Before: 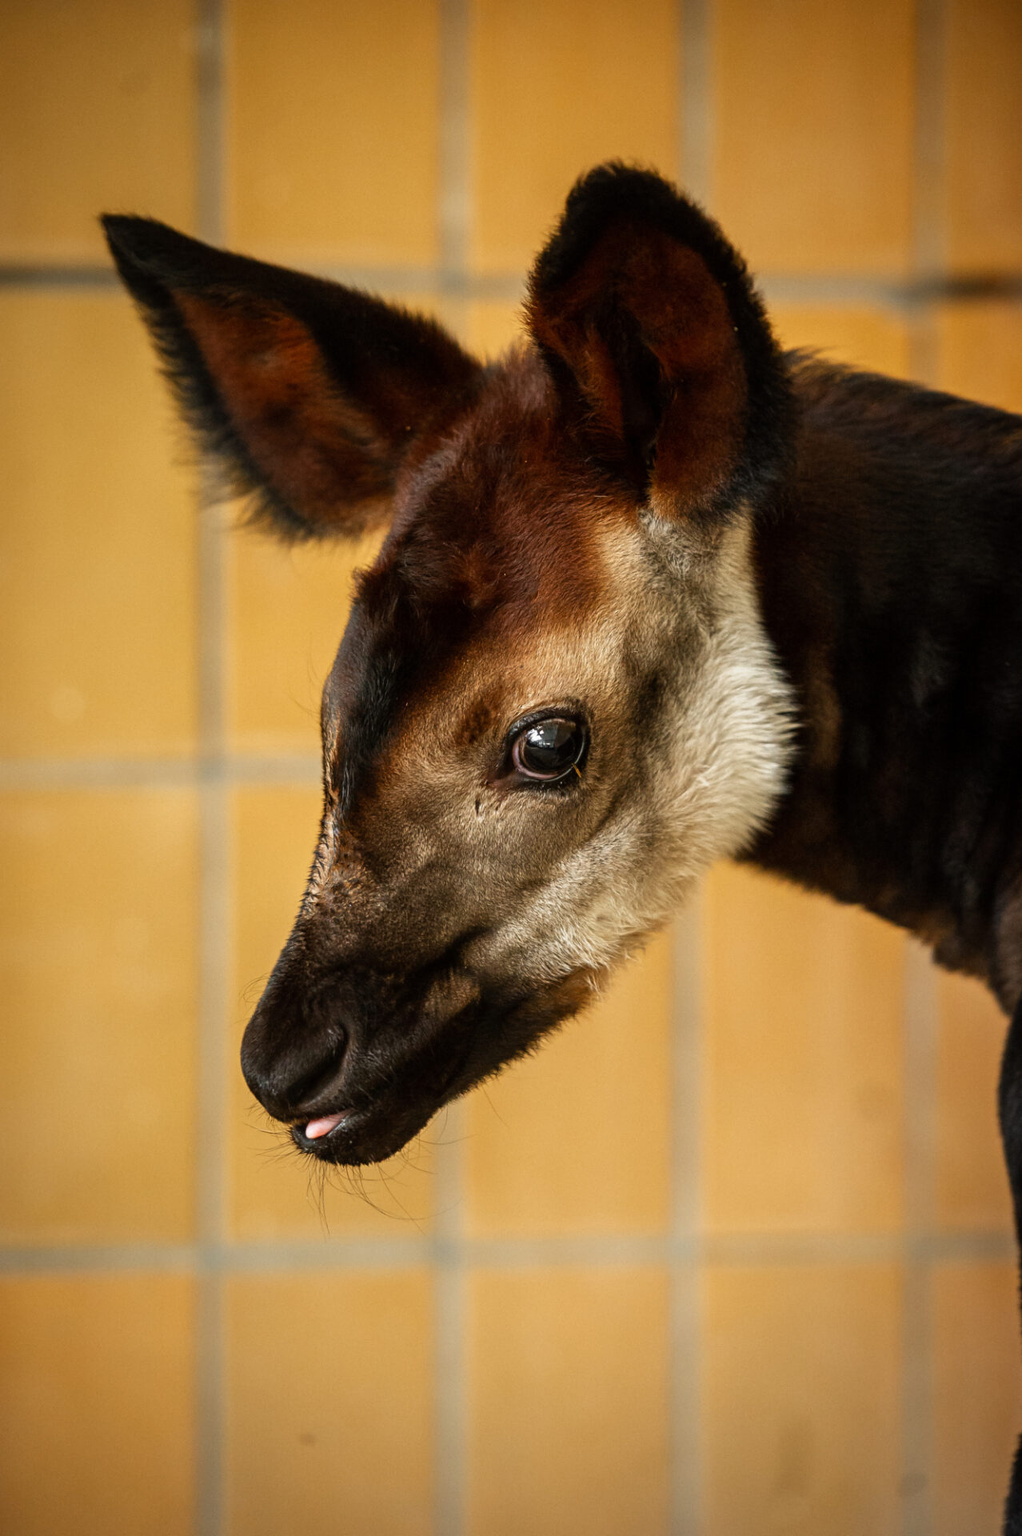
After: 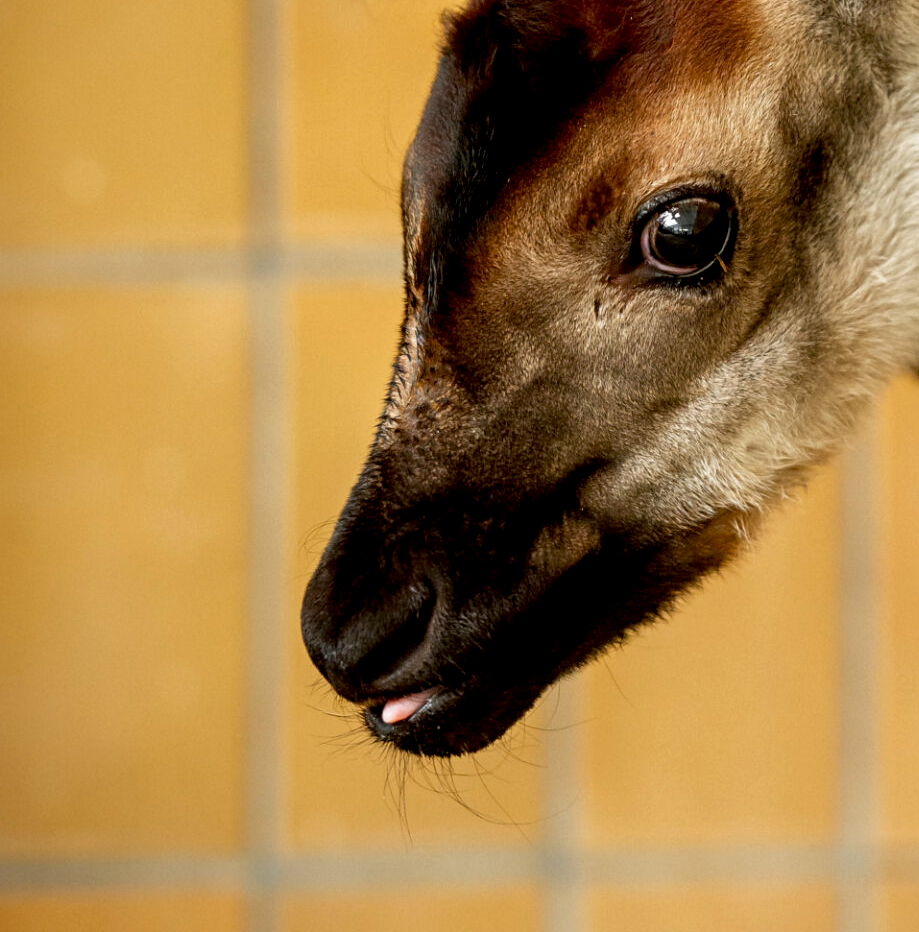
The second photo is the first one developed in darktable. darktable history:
crop: top 36.472%, right 28.015%, bottom 14.935%
exposure: black level correction 0.01, exposure 0.012 EV, compensate exposure bias true, compensate highlight preservation false
